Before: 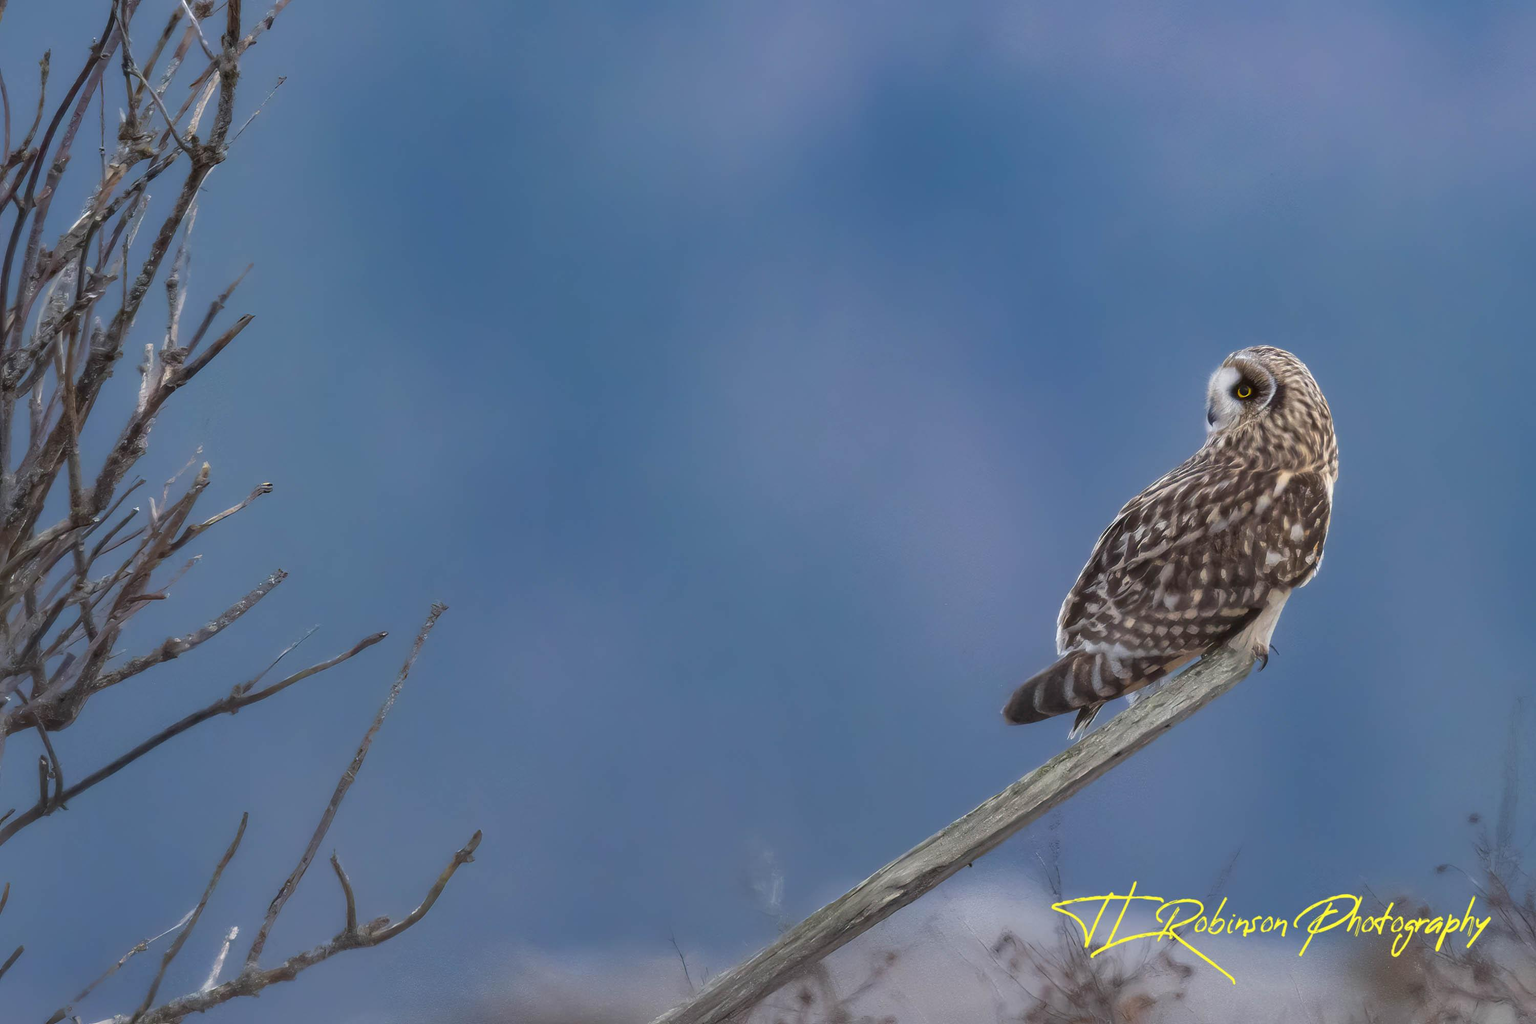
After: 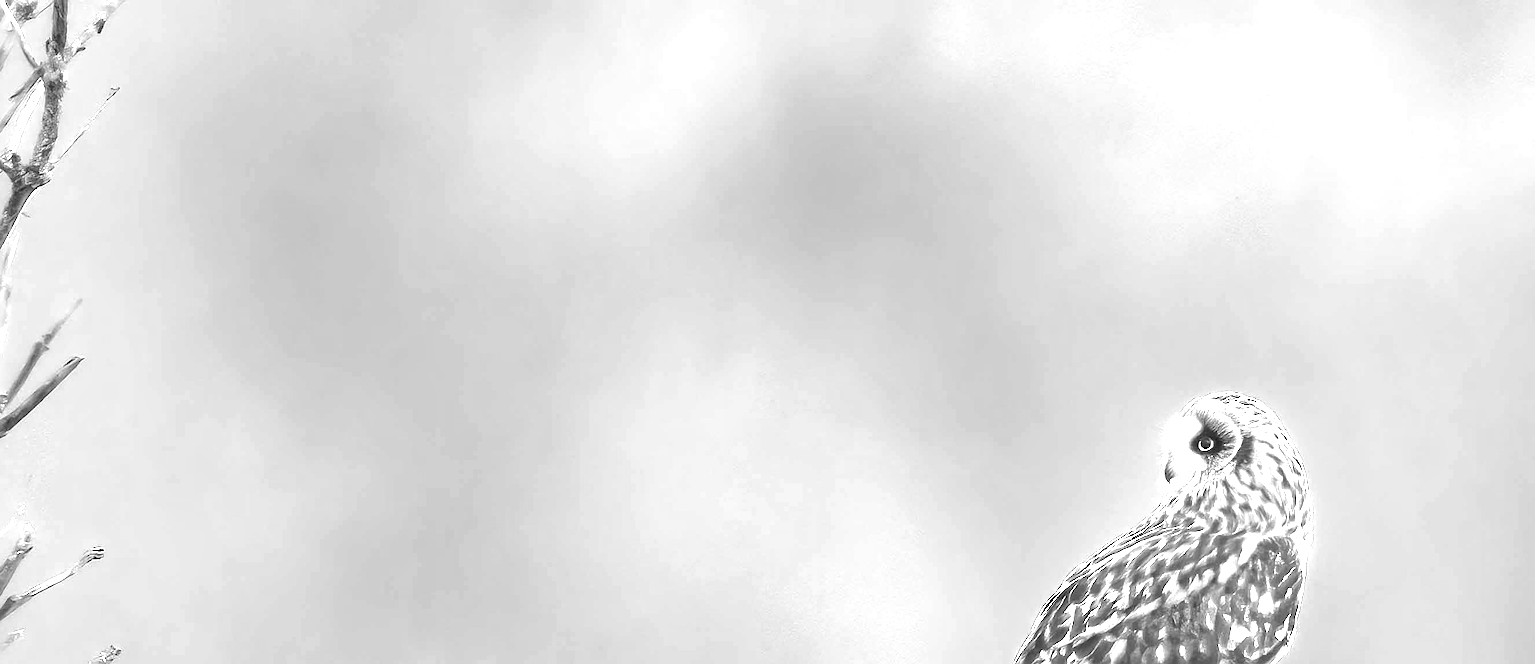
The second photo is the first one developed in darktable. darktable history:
color balance rgb: linear chroma grading › shadows -2.2%, linear chroma grading › highlights -15%, linear chroma grading › global chroma -10%, linear chroma grading › mid-tones -10%, perceptual saturation grading › global saturation 45%, perceptual saturation grading › highlights -50%, perceptual saturation grading › shadows 30%, perceptual brilliance grading › global brilliance 18%, global vibrance 45%
monochrome: a -71.75, b 75.82
sharpen: on, module defaults
crop and rotate: left 11.812%, bottom 42.776%
exposure: exposure 2.003 EV, compensate highlight preservation false
